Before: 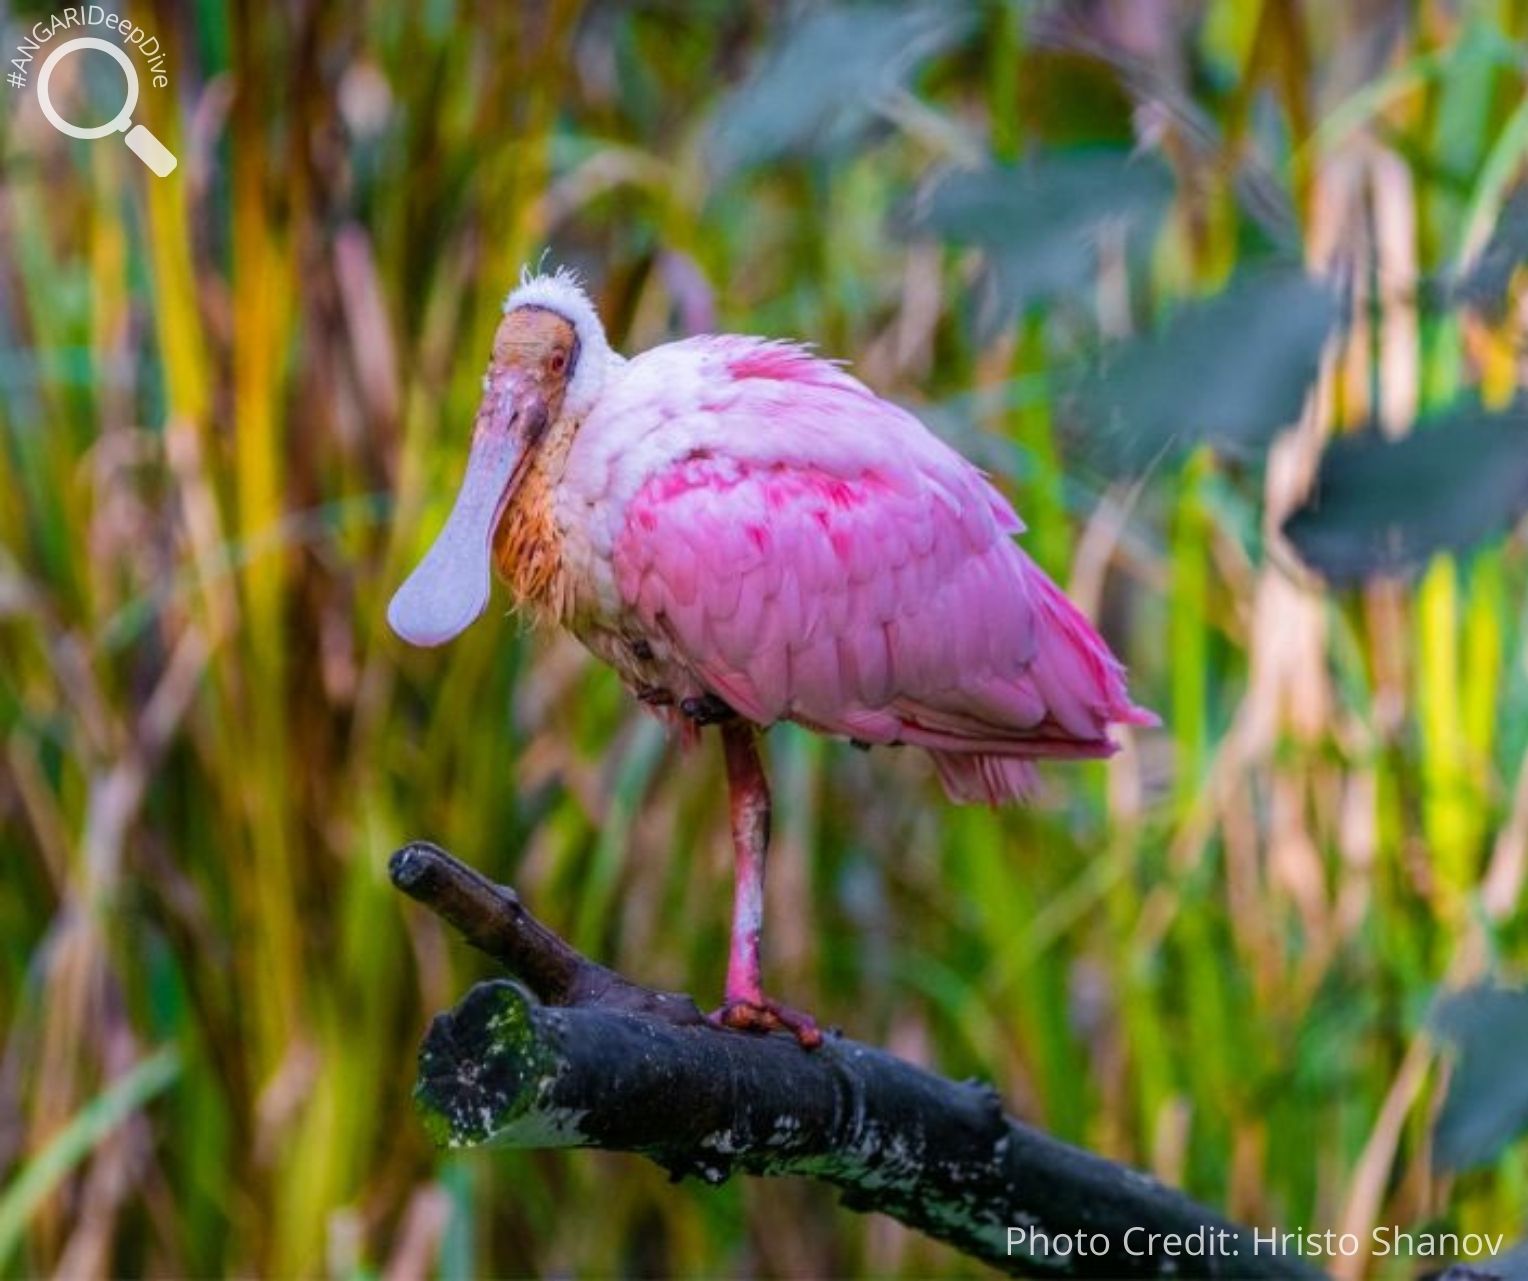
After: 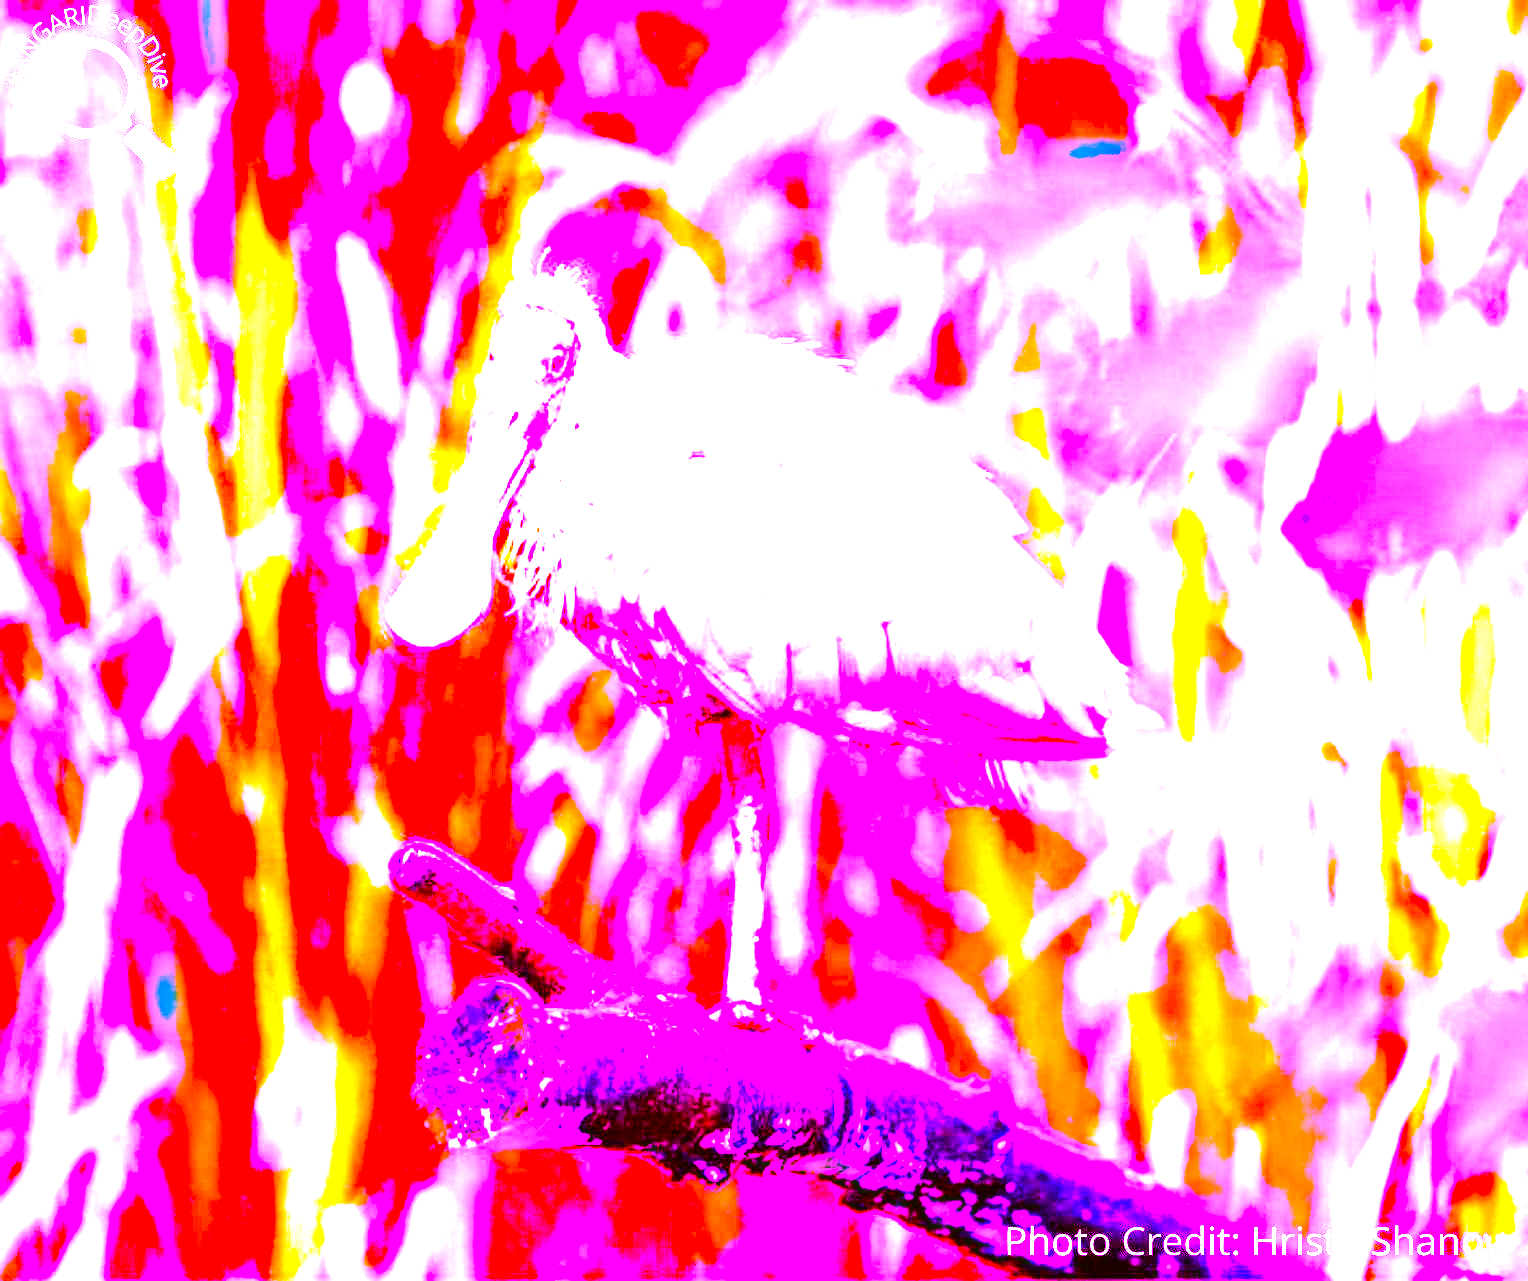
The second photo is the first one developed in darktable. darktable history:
contrast brightness saturation: contrast 0.12, brightness -0.12, saturation 0.2
exposure: black level correction 0, exposure 1.9 EV, compensate highlight preservation false
color correction: highlights a* -5.3, highlights b* 9.8, shadows a* 9.8, shadows b* 24.26
white balance: red 8, blue 8
